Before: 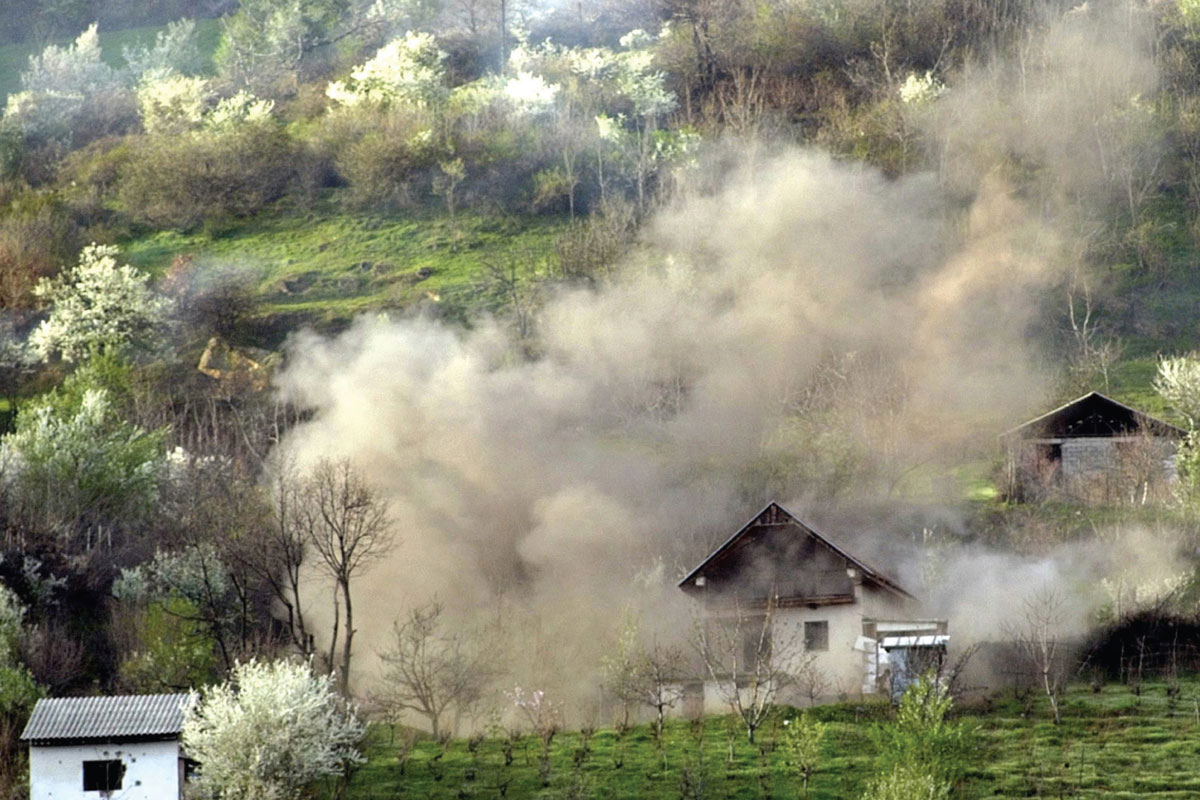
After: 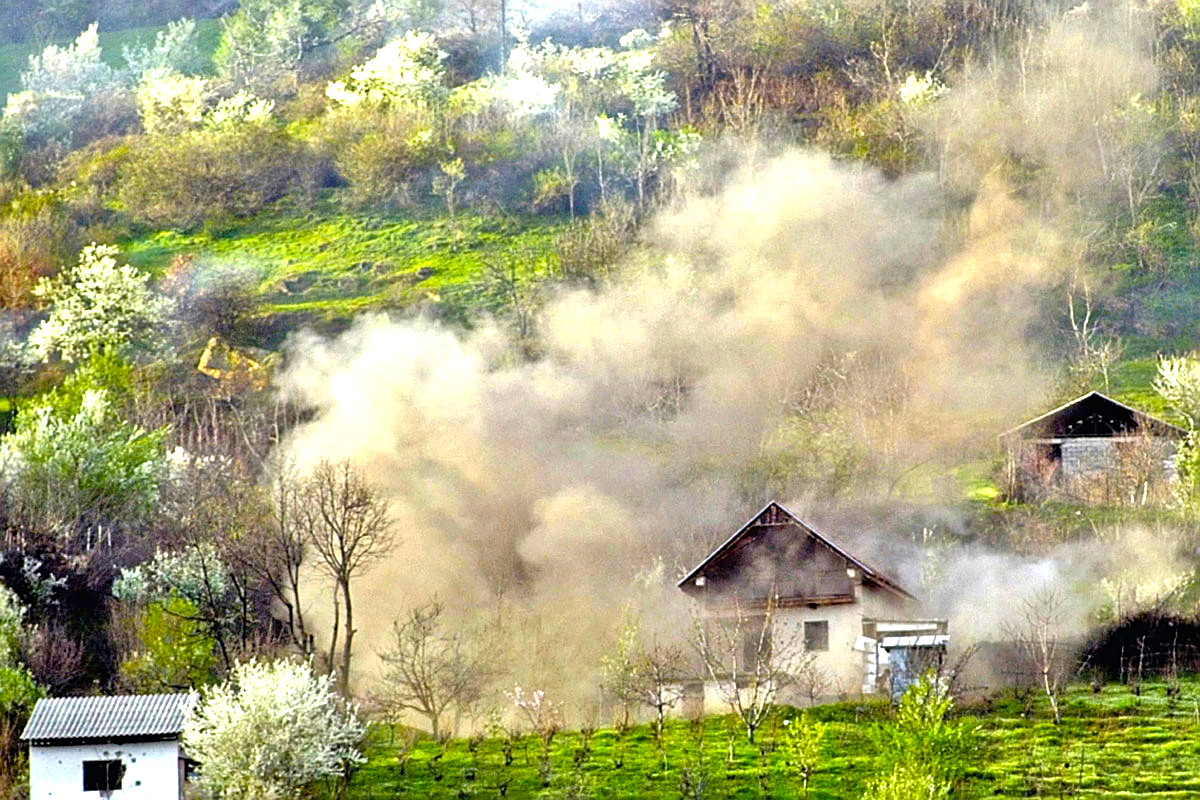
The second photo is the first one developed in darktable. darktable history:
color balance rgb: linear chroma grading › global chroma 9%, perceptual saturation grading › global saturation 36%, perceptual saturation grading › shadows 35%, perceptual brilliance grading › global brilliance 15%, perceptual brilliance grading › shadows -35%, global vibrance 15%
sharpen: on, module defaults
tone equalizer: -7 EV 0.15 EV, -6 EV 0.6 EV, -5 EV 1.15 EV, -4 EV 1.33 EV, -3 EV 1.15 EV, -2 EV 0.6 EV, -1 EV 0.15 EV, mask exposure compensation -0.5 EV
